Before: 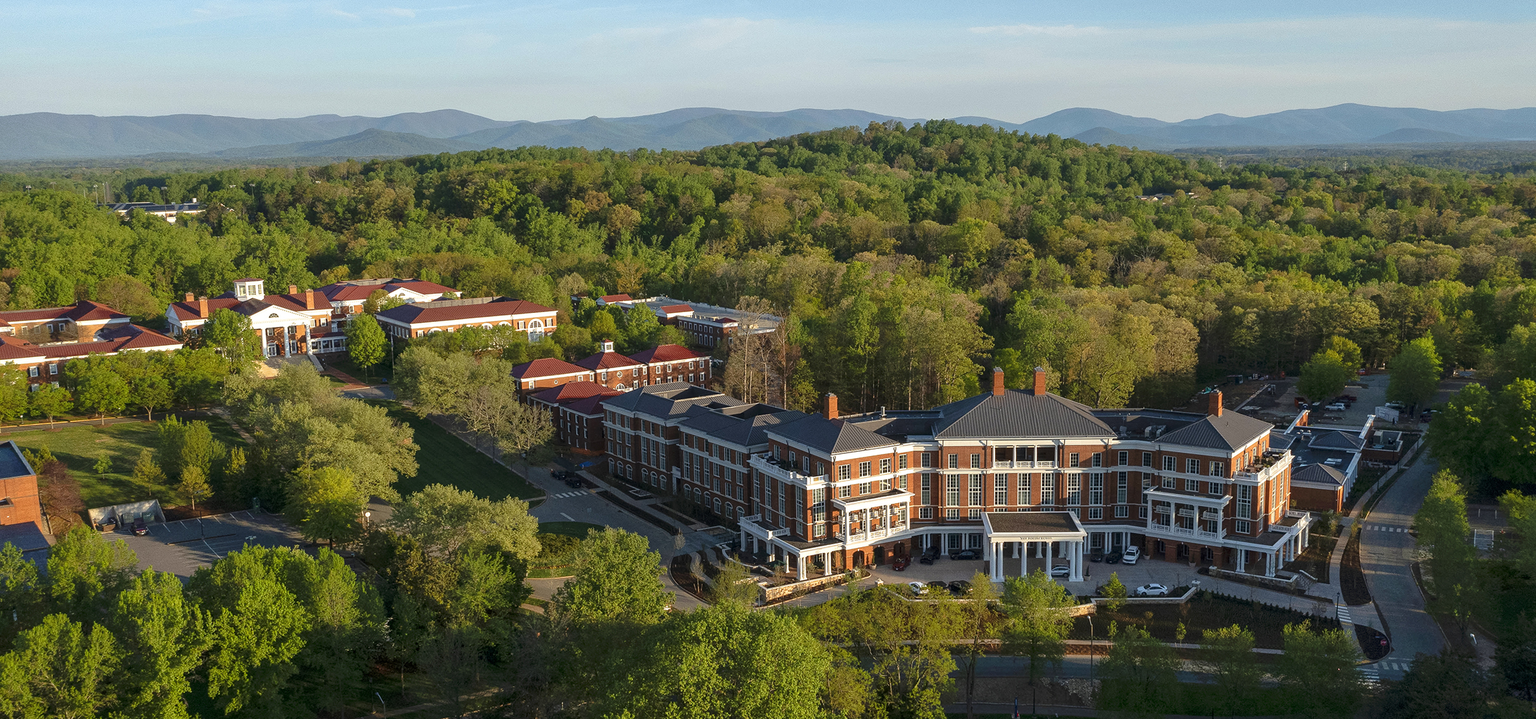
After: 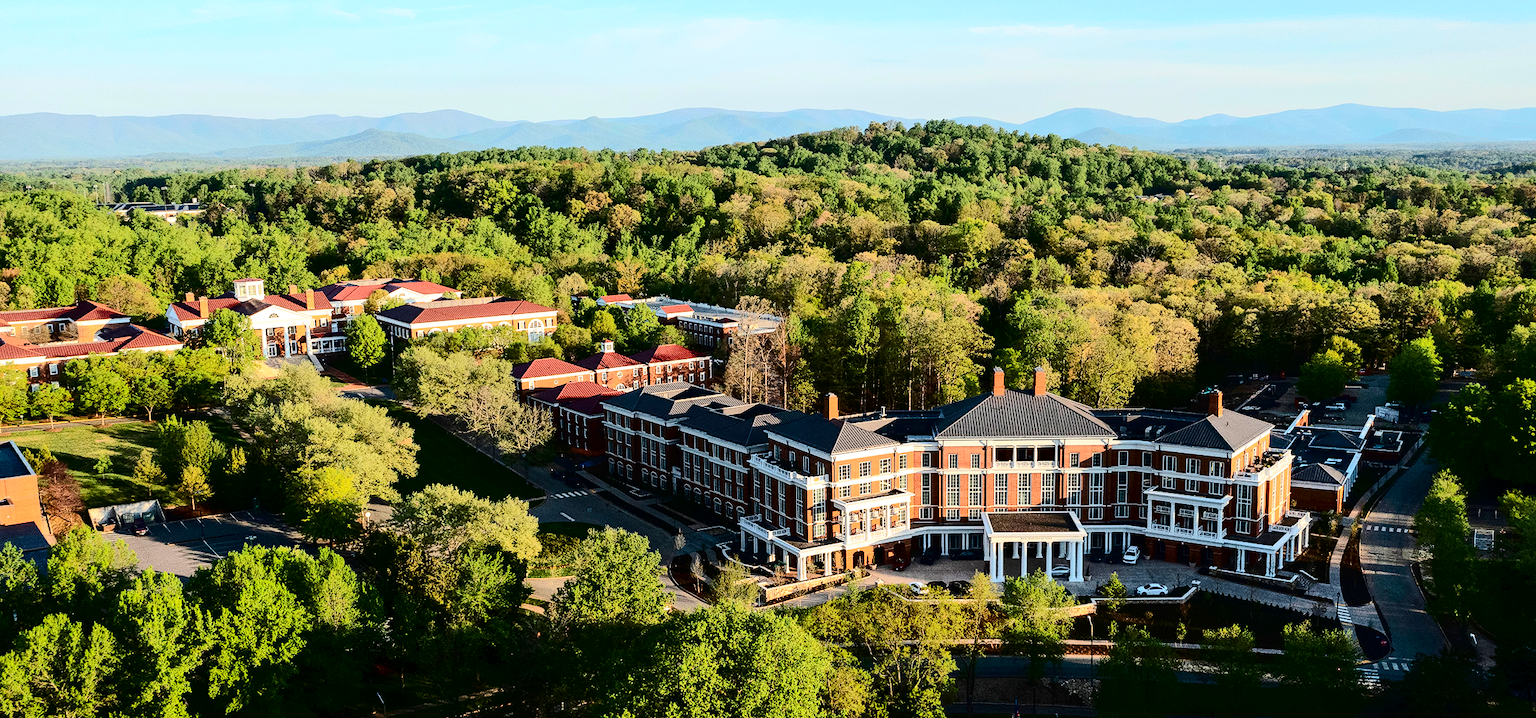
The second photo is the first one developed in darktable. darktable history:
base curve: curves: ch0 [(0, 0) (0.028, 0.03) (0.121, 0.232) (0.46, 0.748) (0.859, 0.968) (1, 1)]
tone curve: curves: ch0 [(0, 0) (0.003, 0.002) (0.011, 0.004) (0.025, 0.005) (0.044, 0.009) (0.069, 0.013) (0.1, 0.017) (0.136, 0.036) (0.177, 0.066) (0.224, 0.102) (0.277, 0.143) (0.335, 0.197) (0.399, 0.268) (0.468, 0.389) (0.543, 0.549) (0.623, 0.714) (0.709, 0.801) (0.801, 0.854) (0.898, 0.9) (1, 1)], color space Lab, independent channels, preserve colors none
